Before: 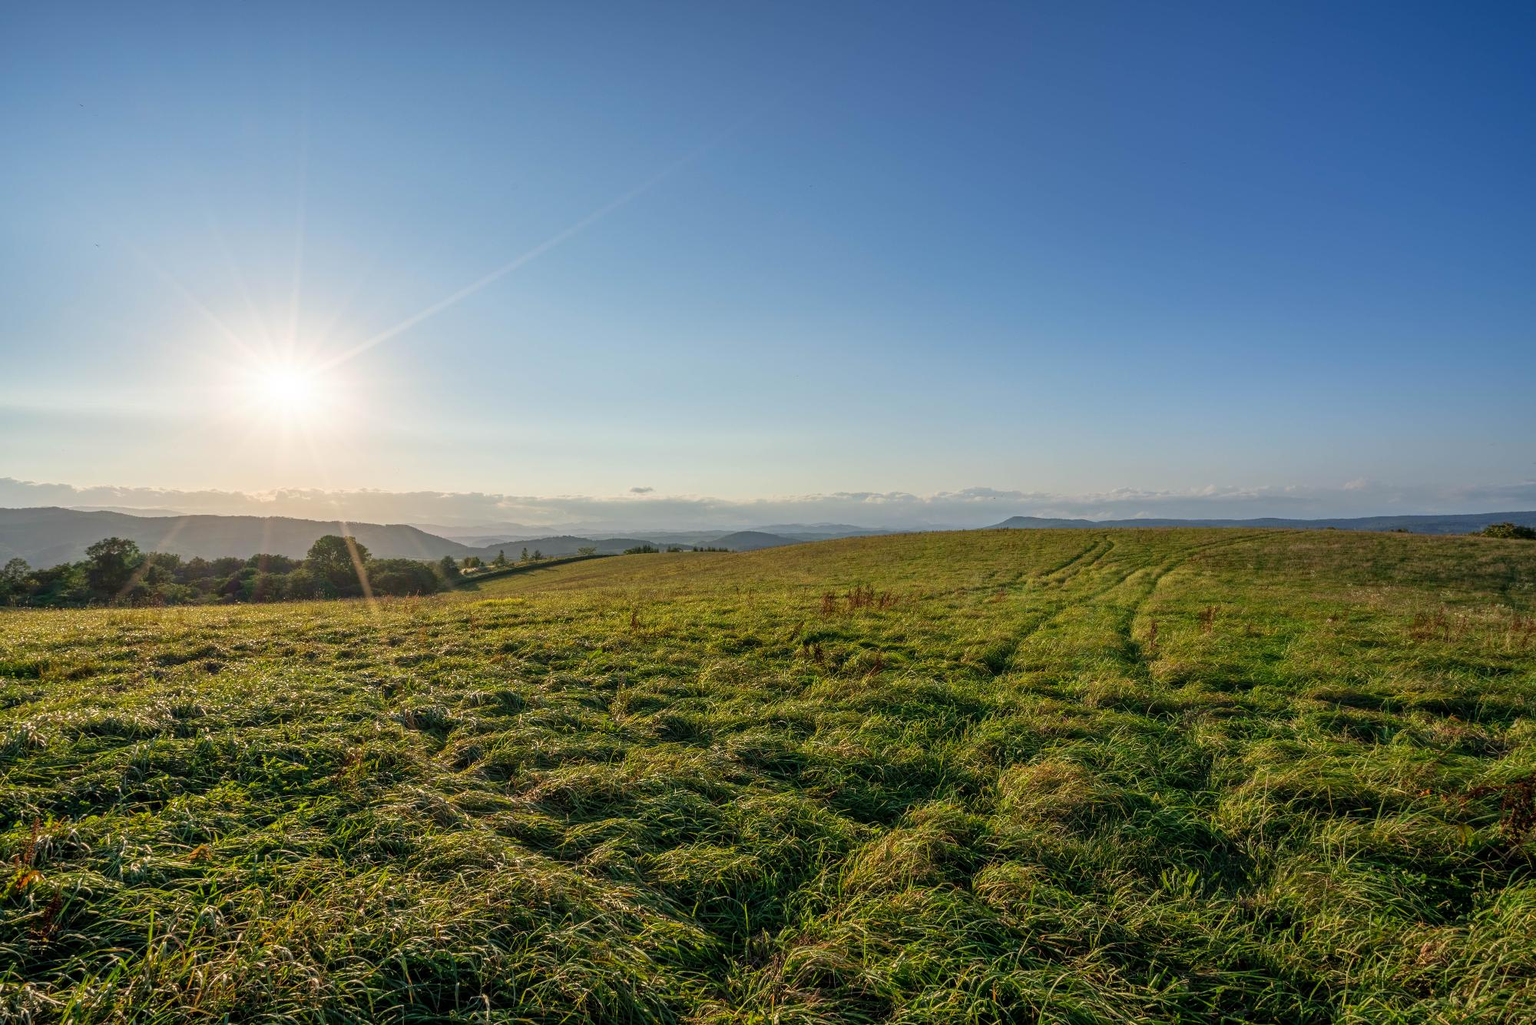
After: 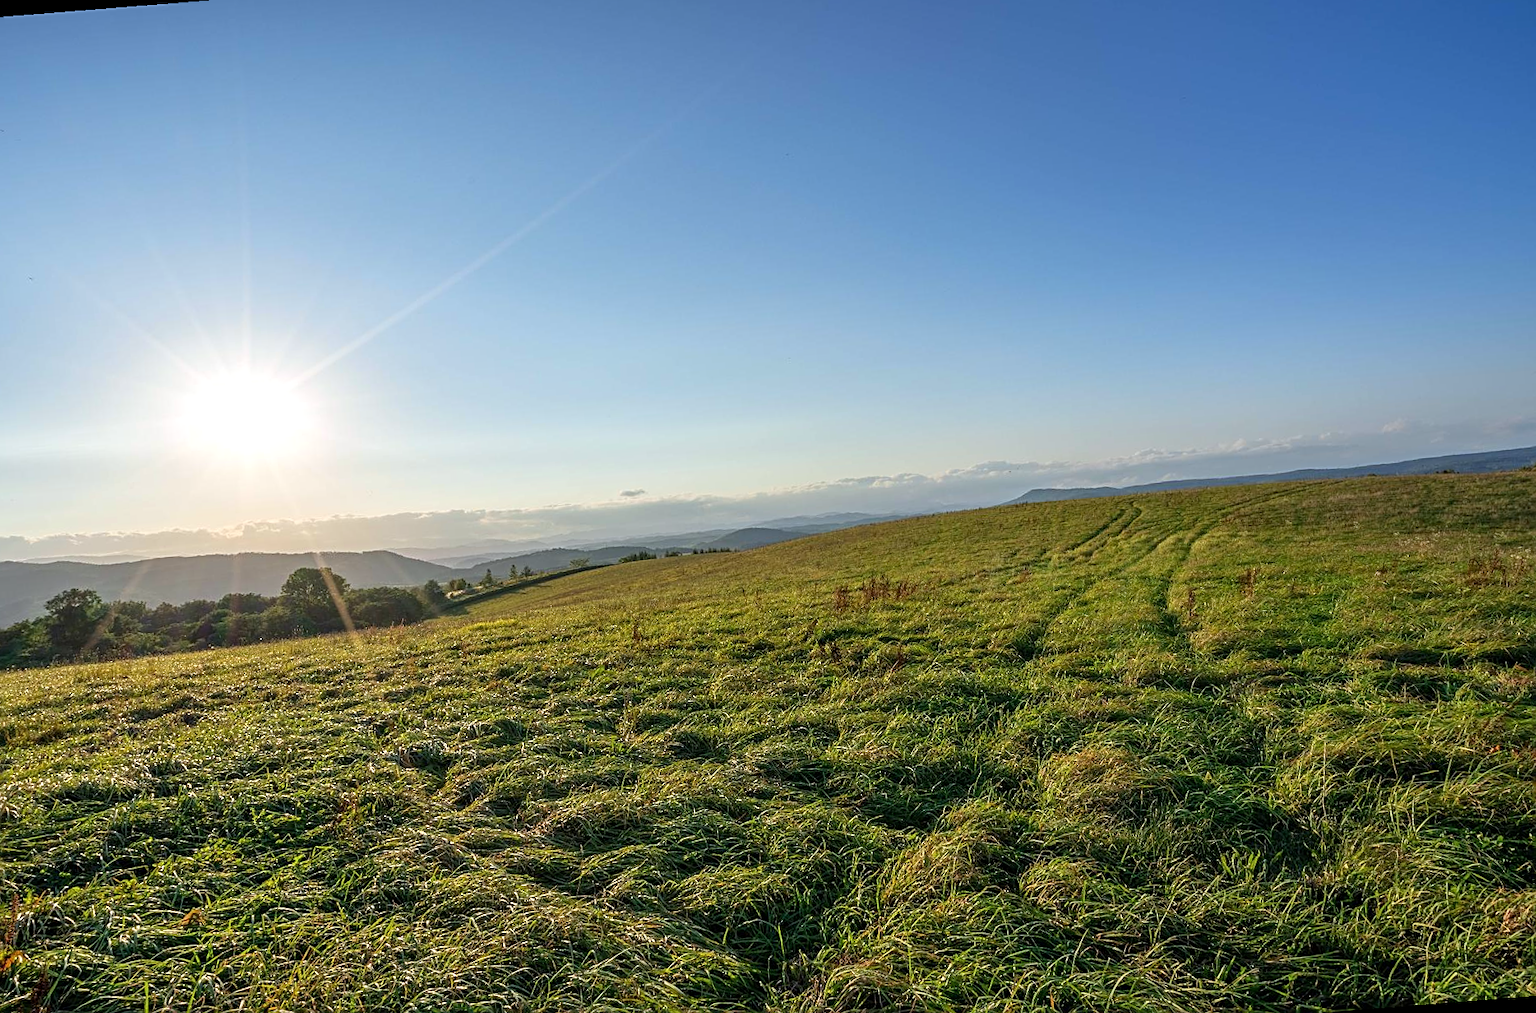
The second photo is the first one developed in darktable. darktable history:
sharpen: on, module defaults
white balance: red 0.982, blue 1.018
rotate and perspective: rotation -4.57°, crop left 0.054, crop right 0.944, crop top 0.087, crop bottom 0.914
exposure: exposure 0.197 EV, compensate highlight preservation false
